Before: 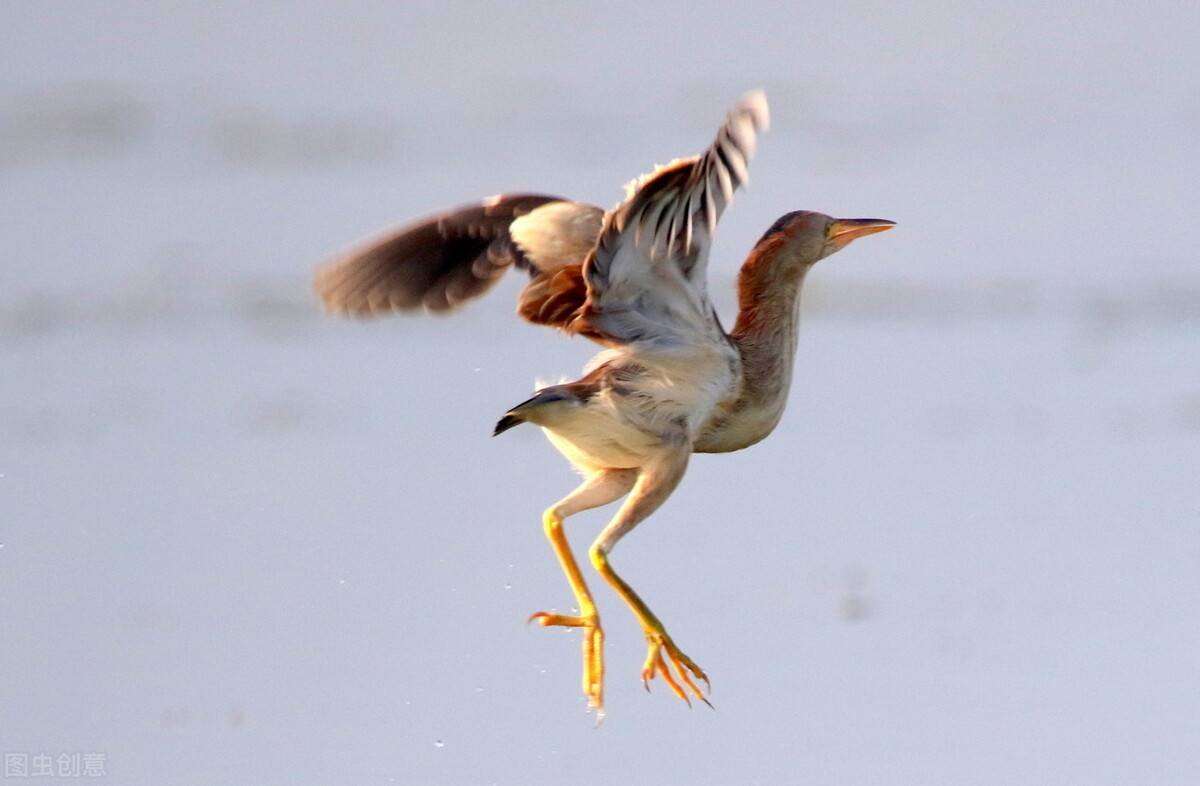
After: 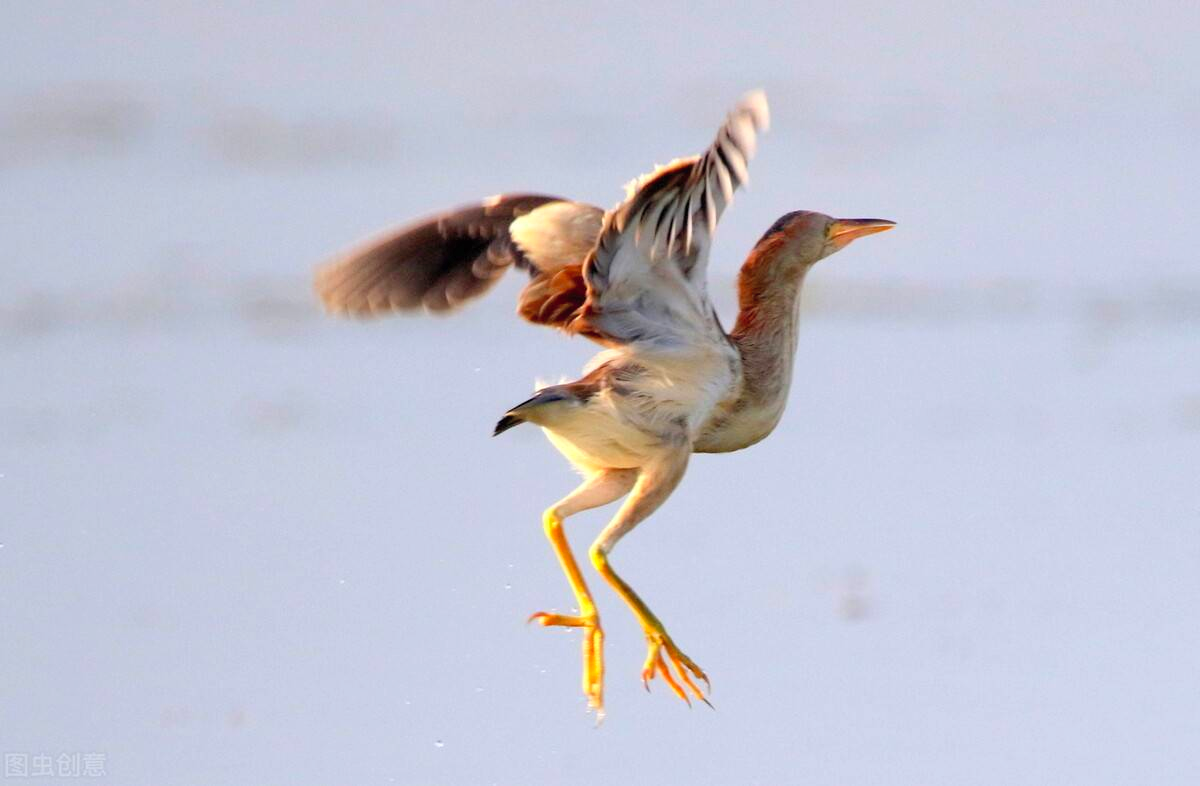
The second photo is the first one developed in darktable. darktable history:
exposure: exposure 0.029 EV, compensate exposure bias true, compensate highlight preservation false
contrast brightness saturation: brightness 0.094, saturation 0.191
